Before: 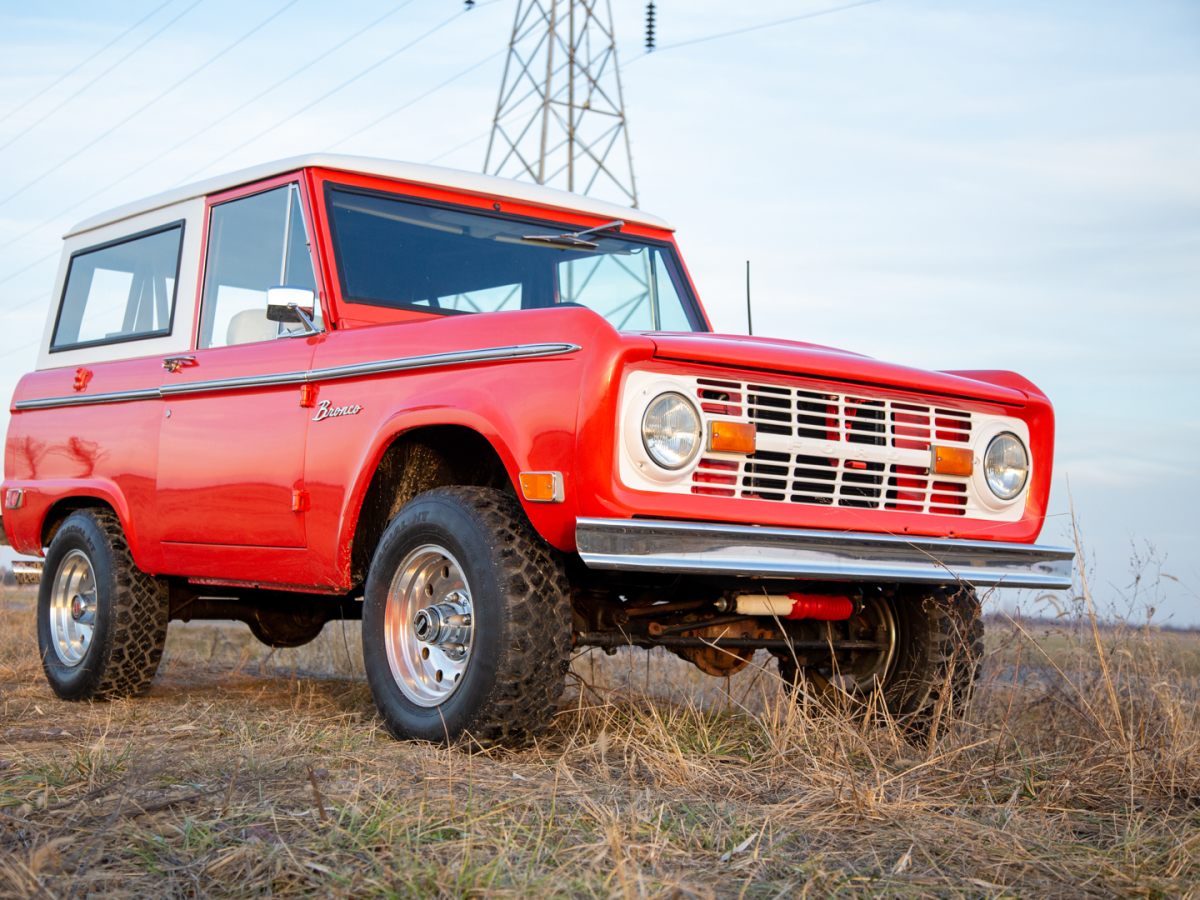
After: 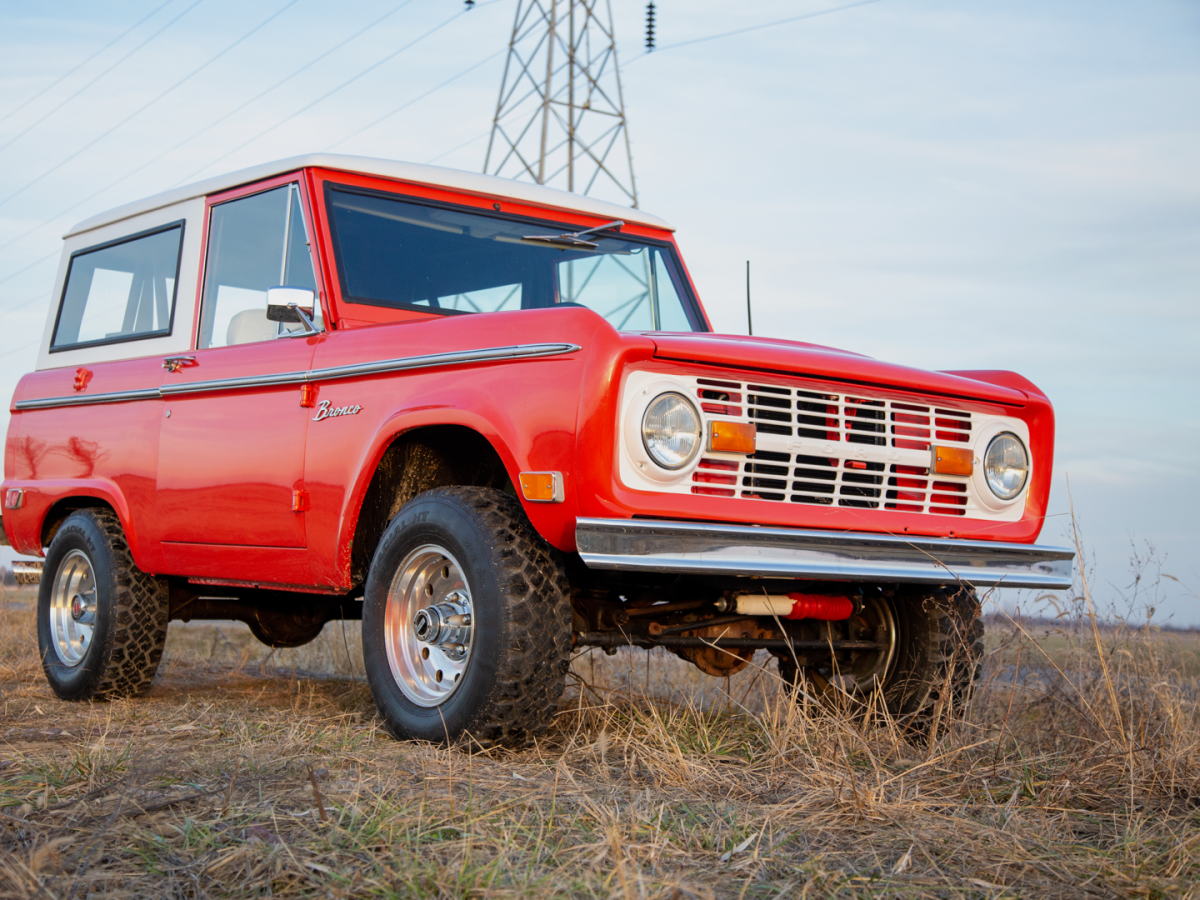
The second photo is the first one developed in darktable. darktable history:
exposure: exposure -0.24 EV, compensate highlight preservation false
